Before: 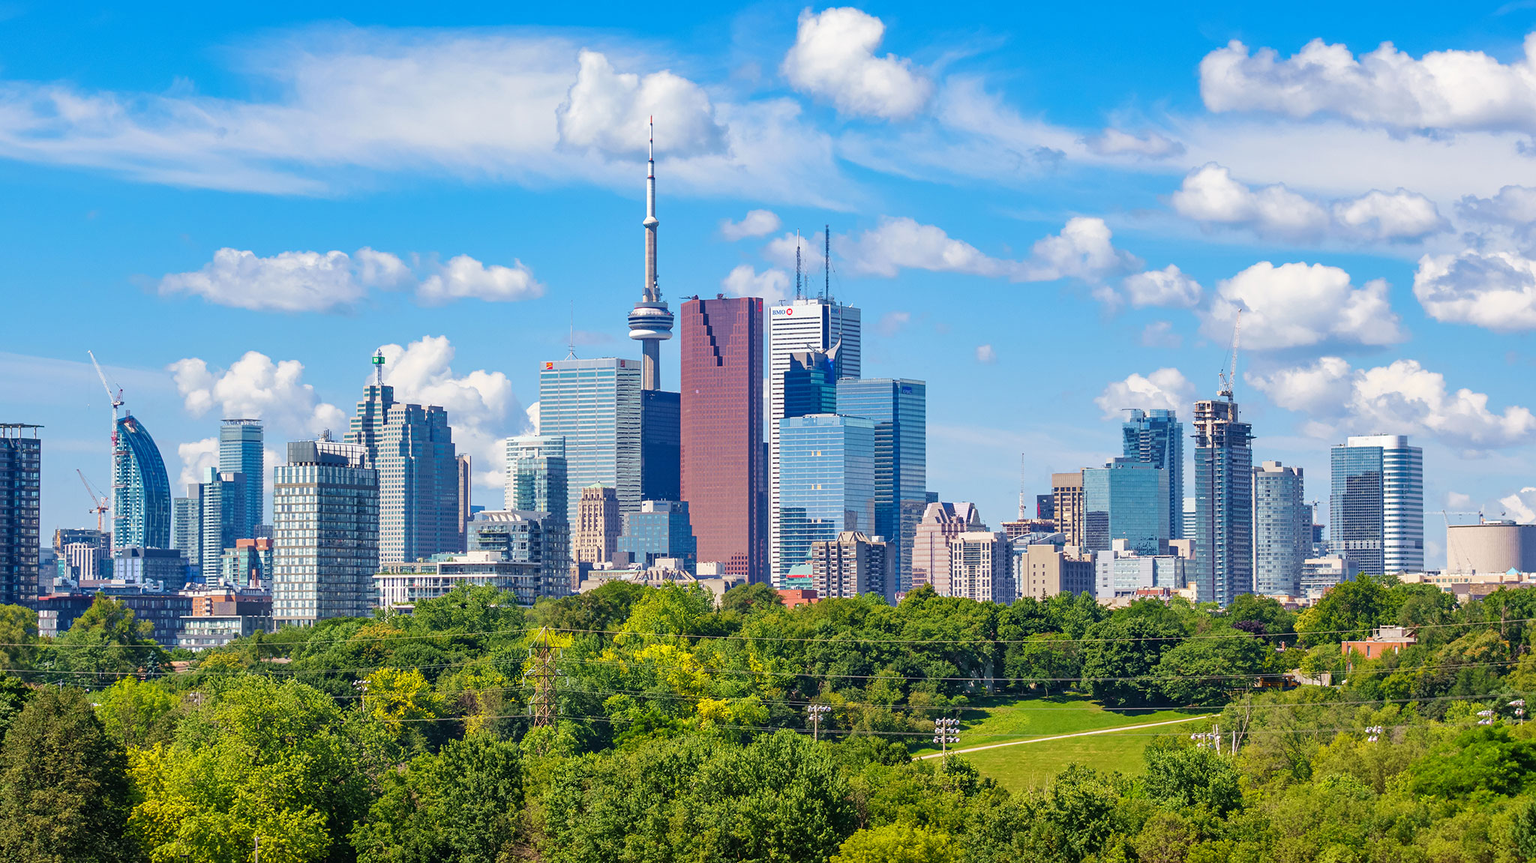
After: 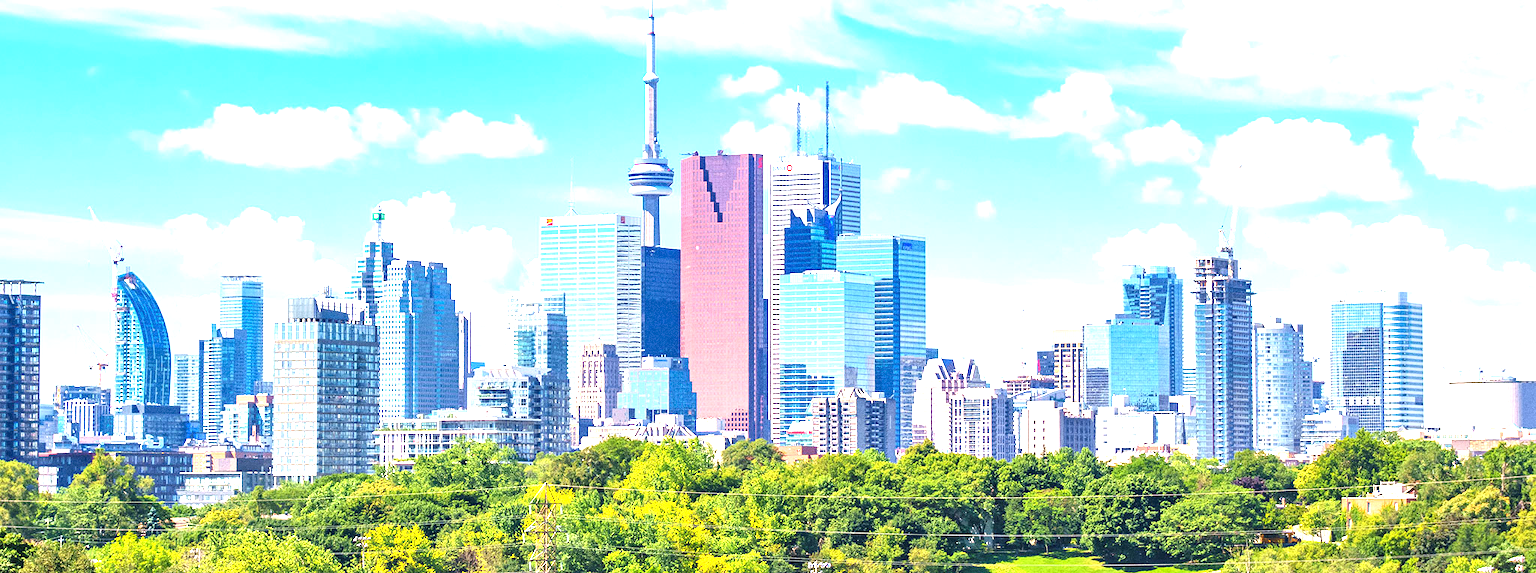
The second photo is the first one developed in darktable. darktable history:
grain: coarseness 9.61 ISO, strength 35.62%
crop: top 16.727%, bottom 16.727%
exposure: black level correction 0, exposure 1.6 EV, compensate exposure bias true, compensate highlight preservation false
